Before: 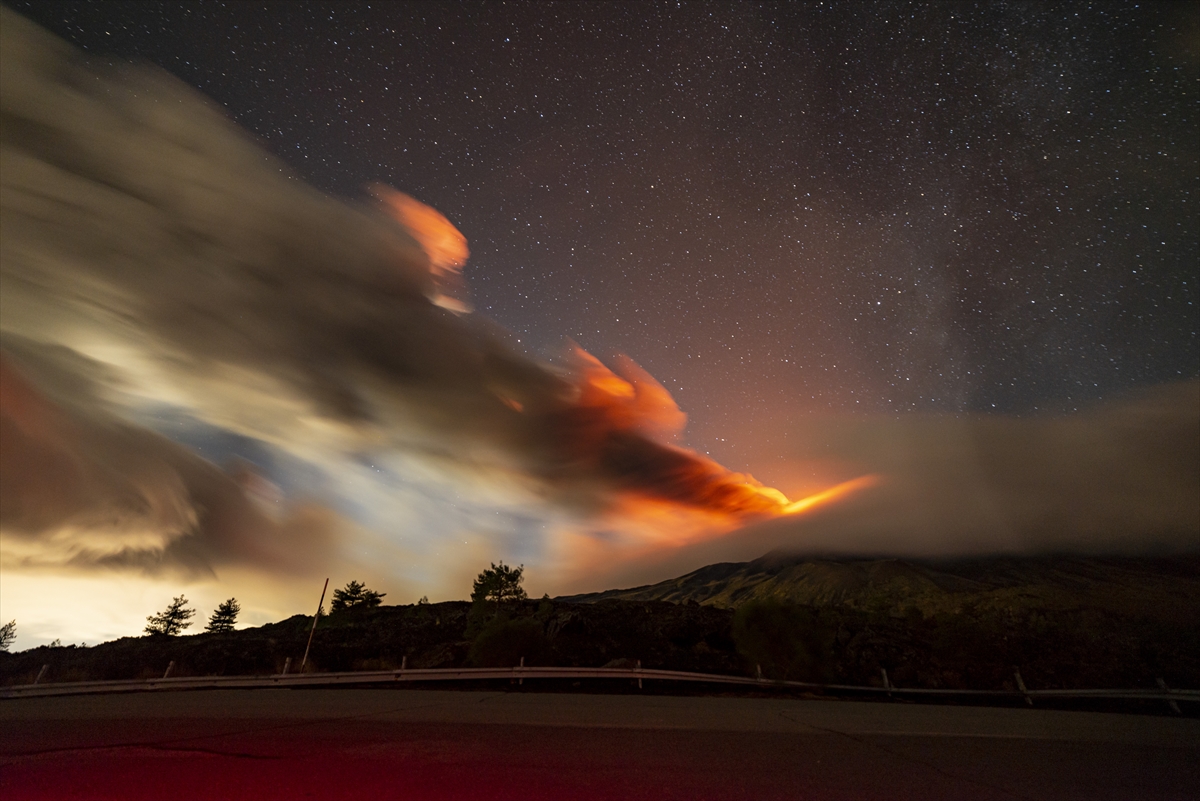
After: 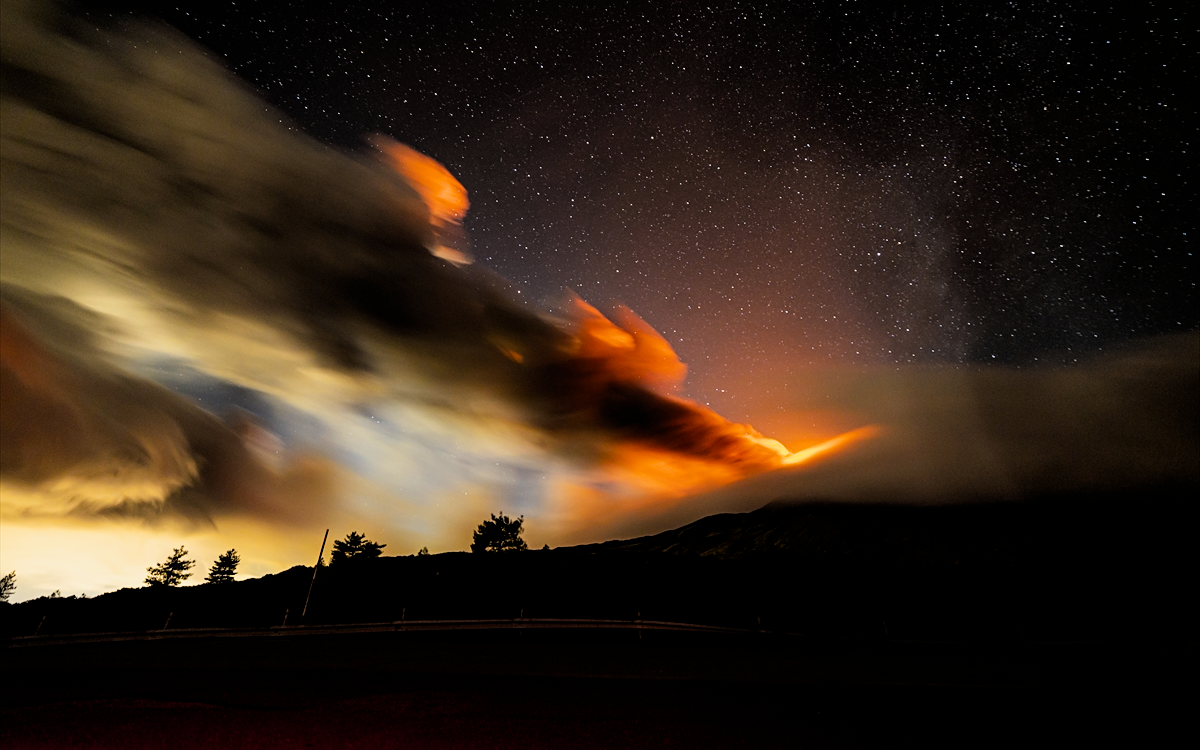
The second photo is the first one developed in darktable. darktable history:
filmic rgb: black relative exposure -4 EV, white relative exposure 3 EV, hardness 3.02, contrast 1.5
sharpen: amount 0.2
color balance rgb: linear chroma grading › global chroma 15%, perceptual saturation grading › global saturation 30%
crop and rotate: top 6.25%
